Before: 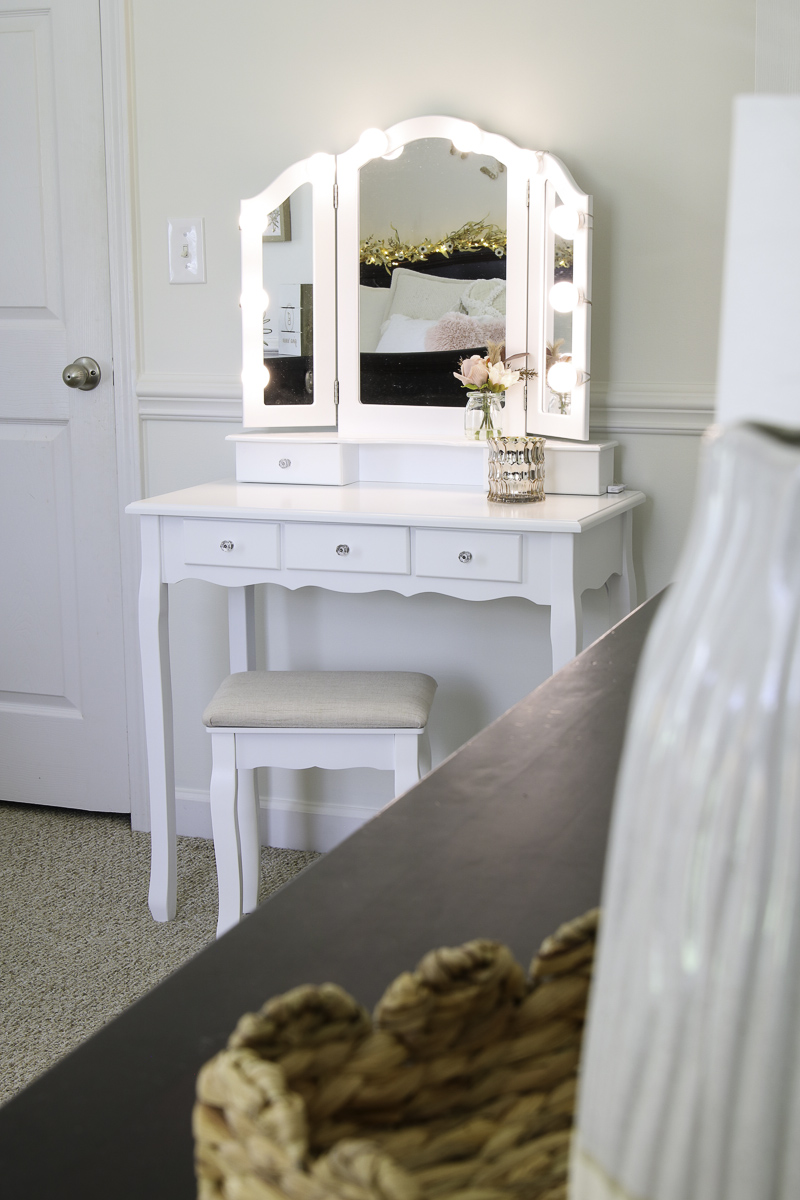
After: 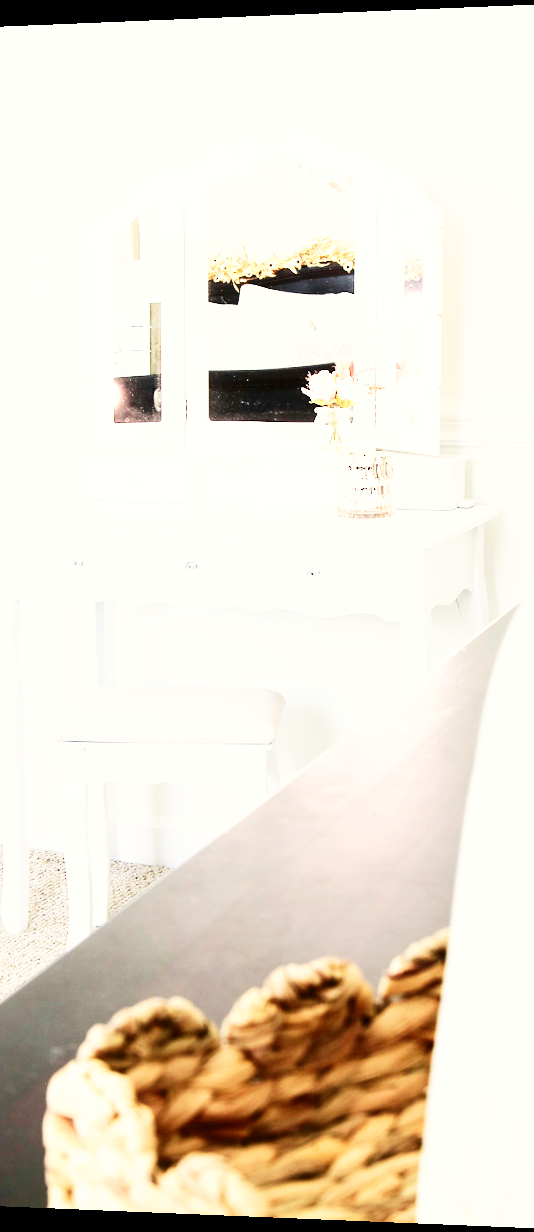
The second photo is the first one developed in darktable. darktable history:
color balance: input saturation 80.07%
crop and rotate: left 17.732%, right 15.423%
exposure: black level correction 0, exposure 0.7 EV, compensate exposure bias true, compensate highlight preservation false
base curve: curves: ch0 [(0, 0) (0.007, 0.004) (0.027, 0.03) (0.046, 0.07) (0.207, 0.54) (0.442, 0.872) (0.673, 0.972) (1, 1)], preserve colors none
color correction: highlights b* 3
rotate and perspective: lens shift (horizontal) -0.055, automatic cropping off
contrast brightness saturation: contrast 0.22
